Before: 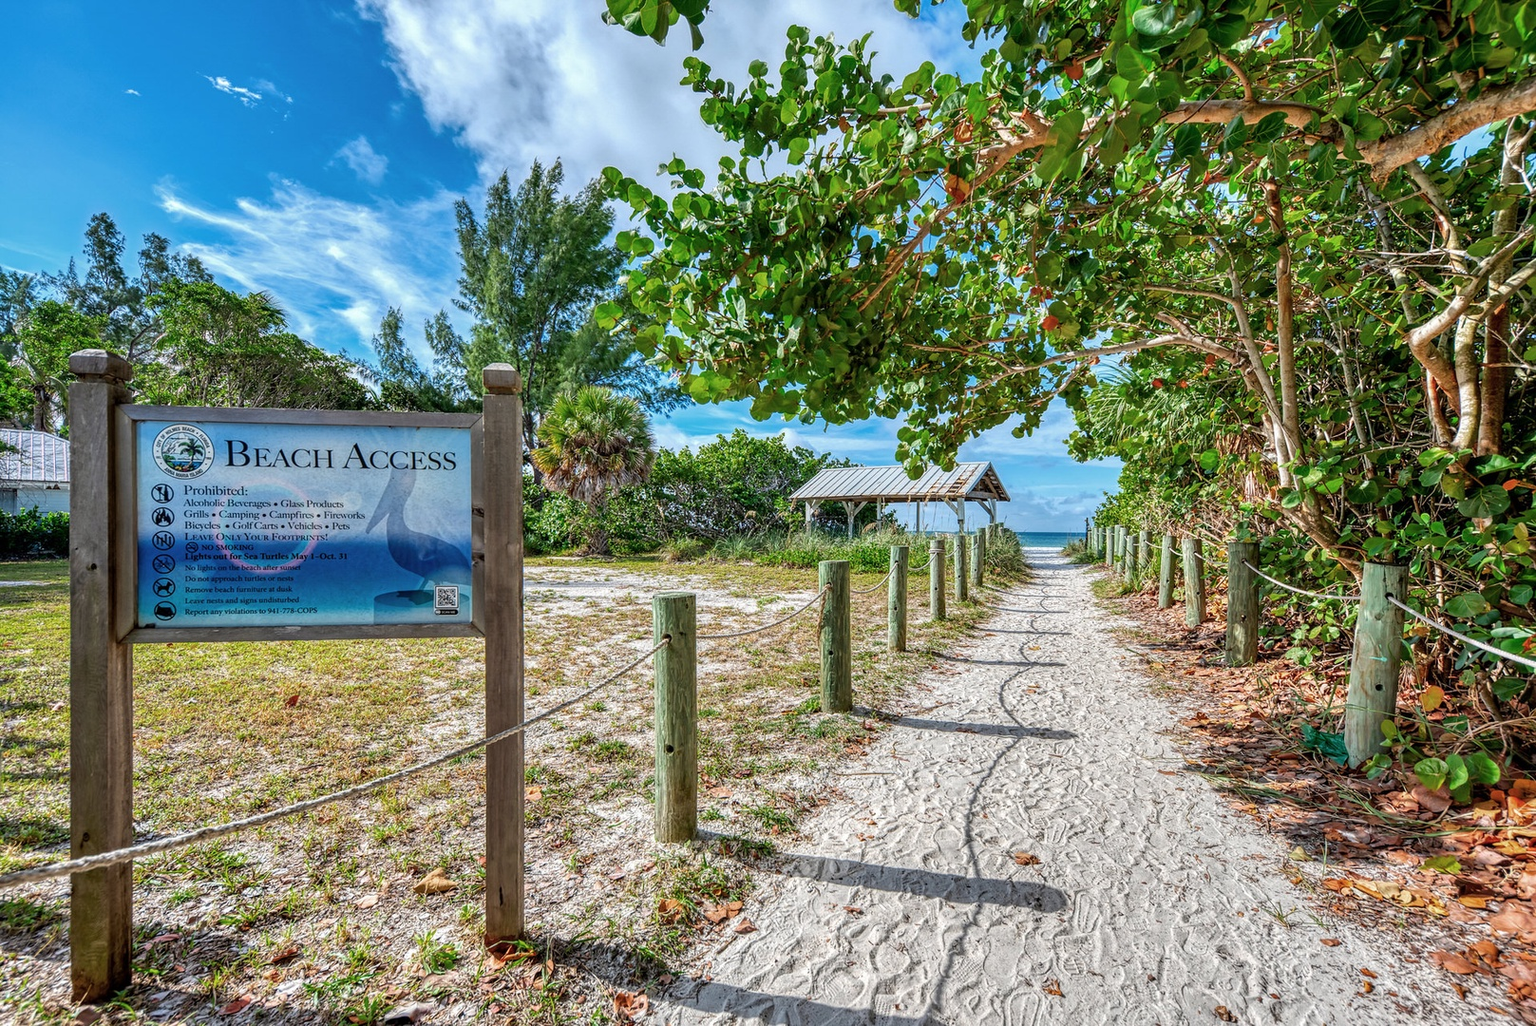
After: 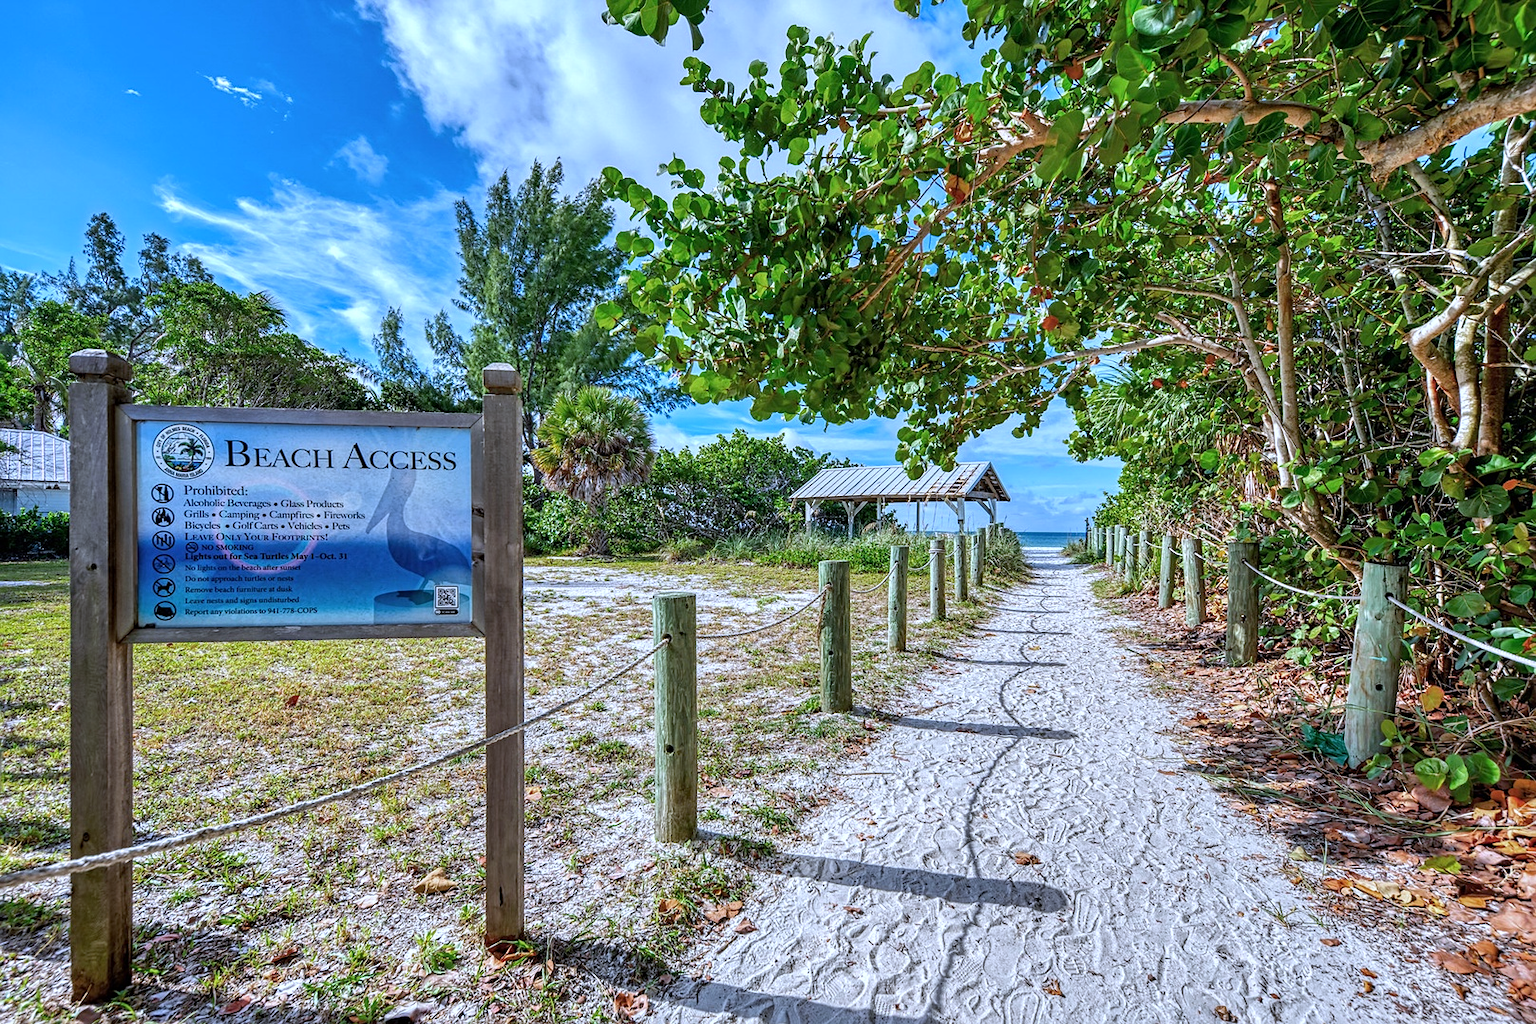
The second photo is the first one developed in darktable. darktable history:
white balance: red 0.948, green 1.02, blue 1.176
sharpen: amount 0.2
crop: top 0.05%, bottom 0.098%
